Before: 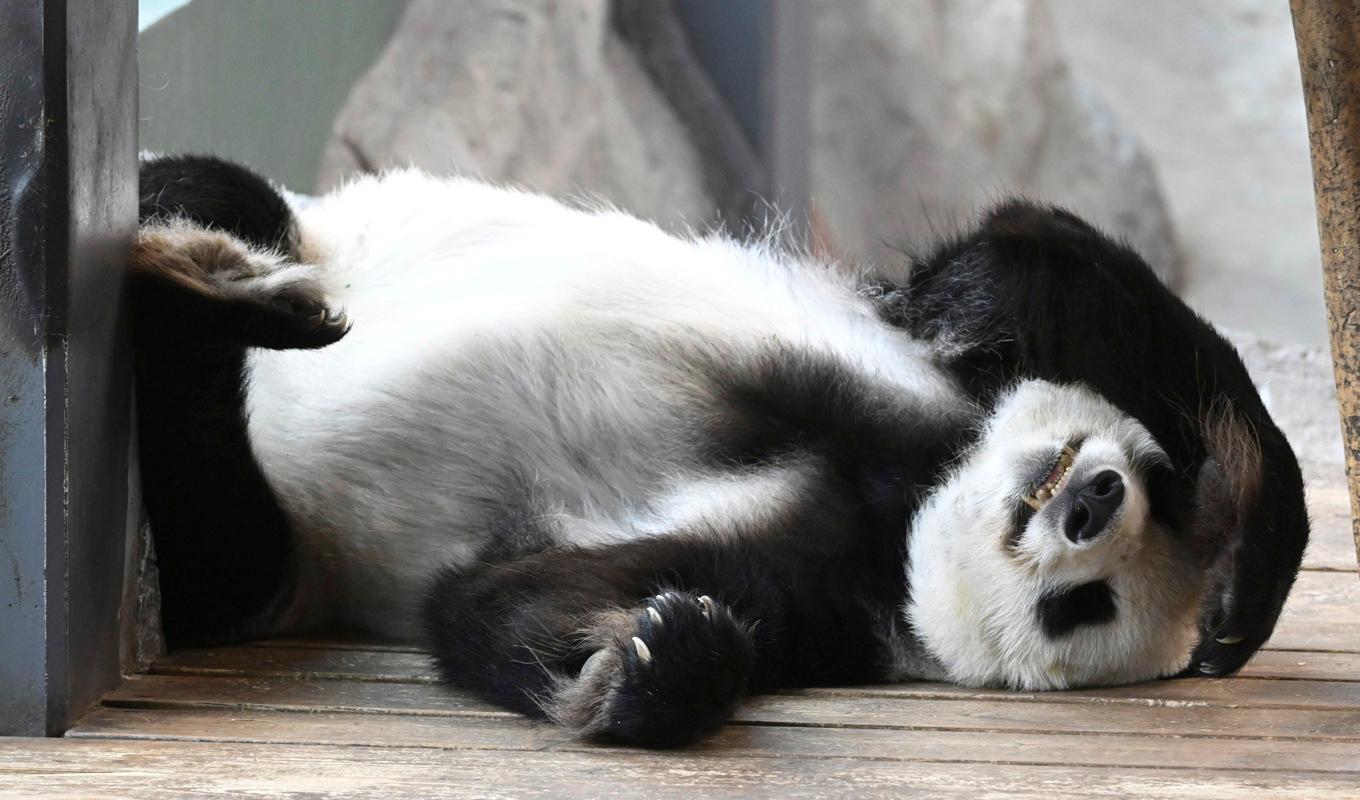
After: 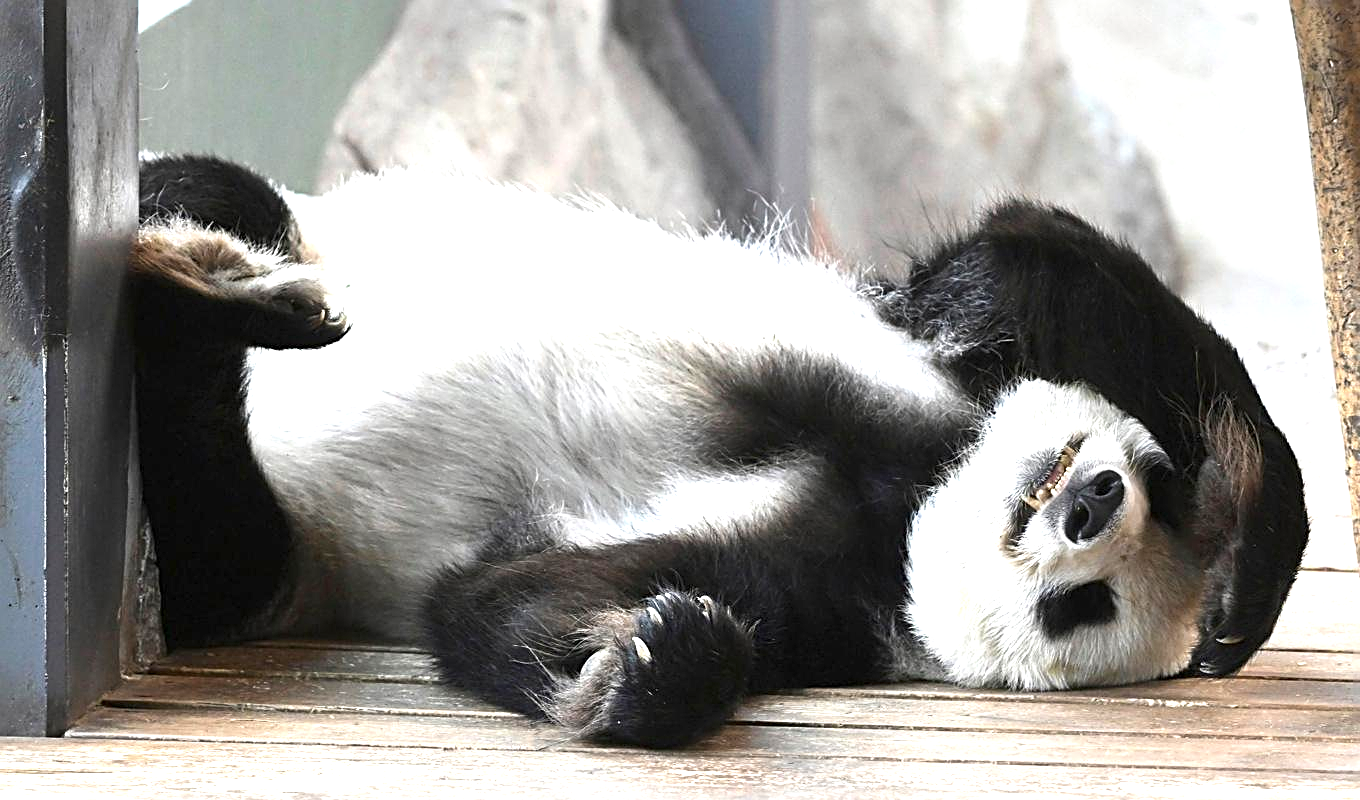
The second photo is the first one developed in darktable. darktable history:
sharpen: radius 2.534, amount 0.63
exposure: exposure 1 EV, compensate exposure bias true, compensate highlight preservation false
